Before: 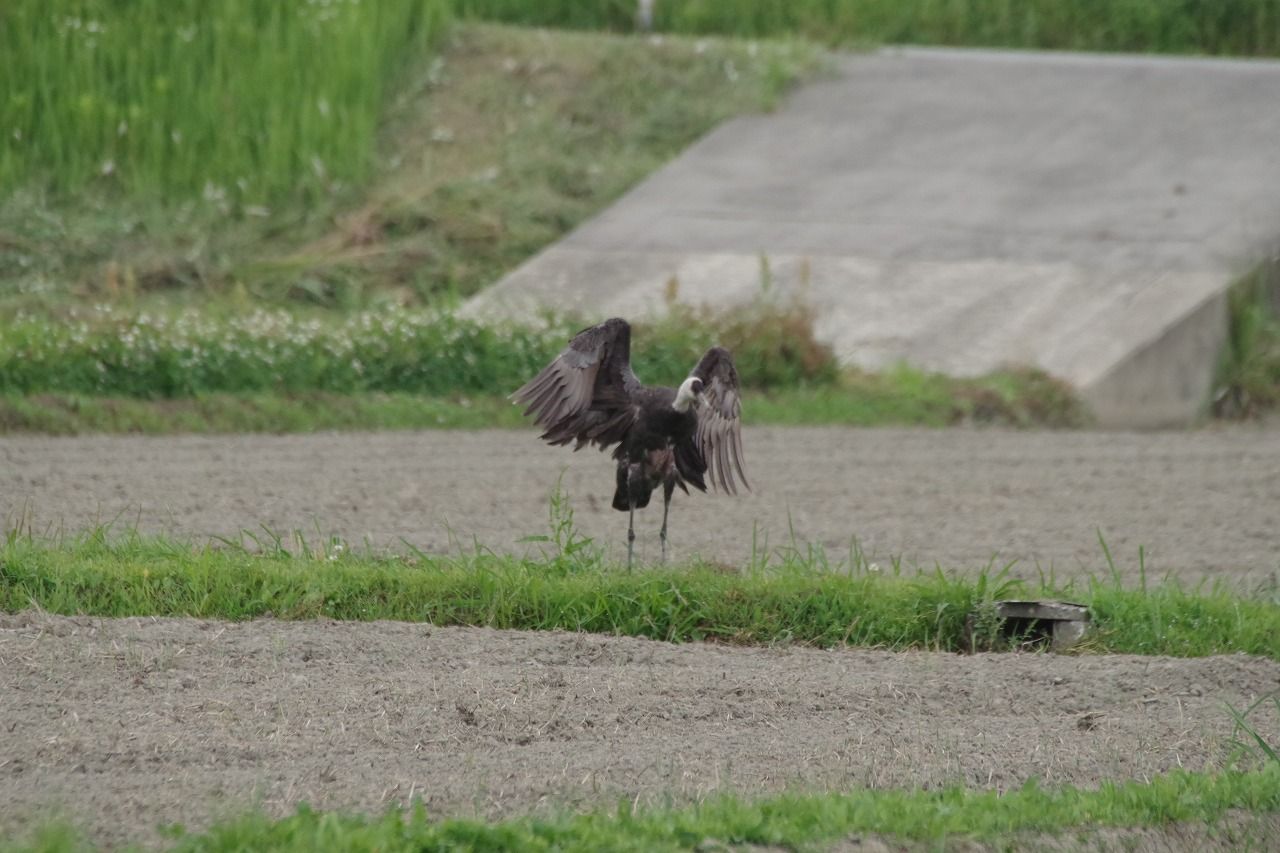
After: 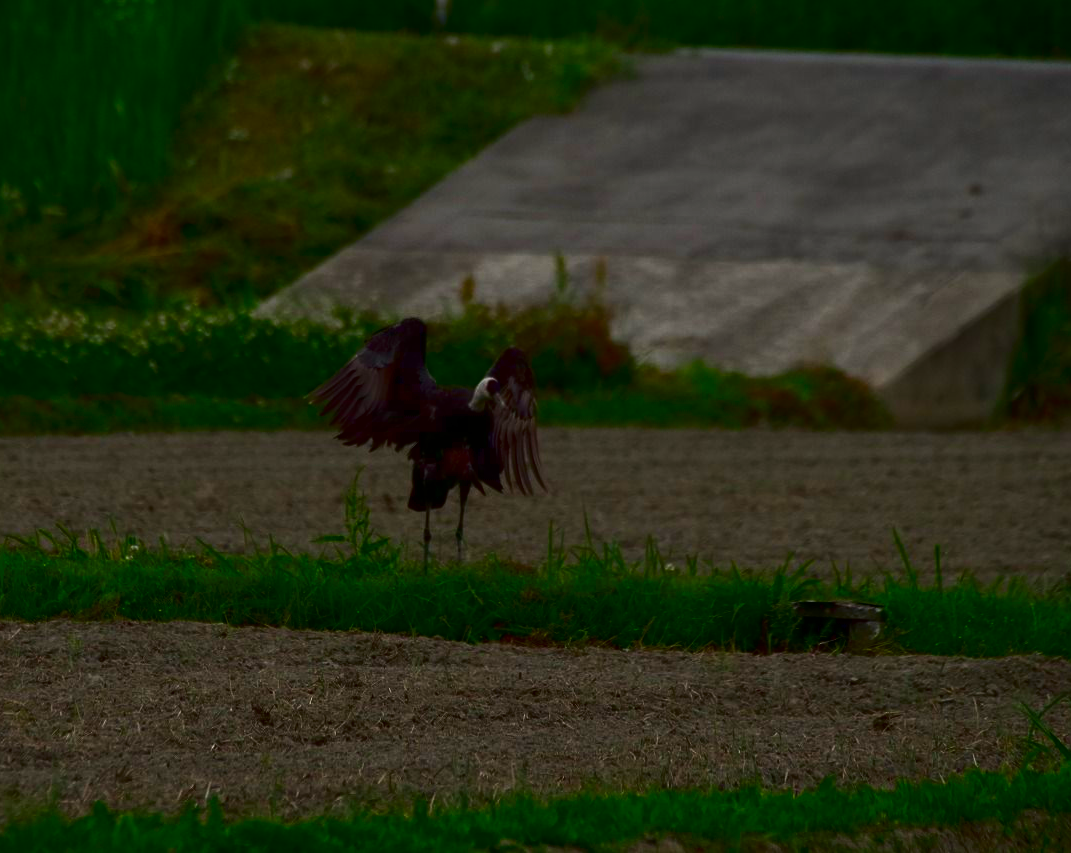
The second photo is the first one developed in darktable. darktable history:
crop: left 16.007%
contrast brightness saturation: brightness -0.993, saturation 0.999
